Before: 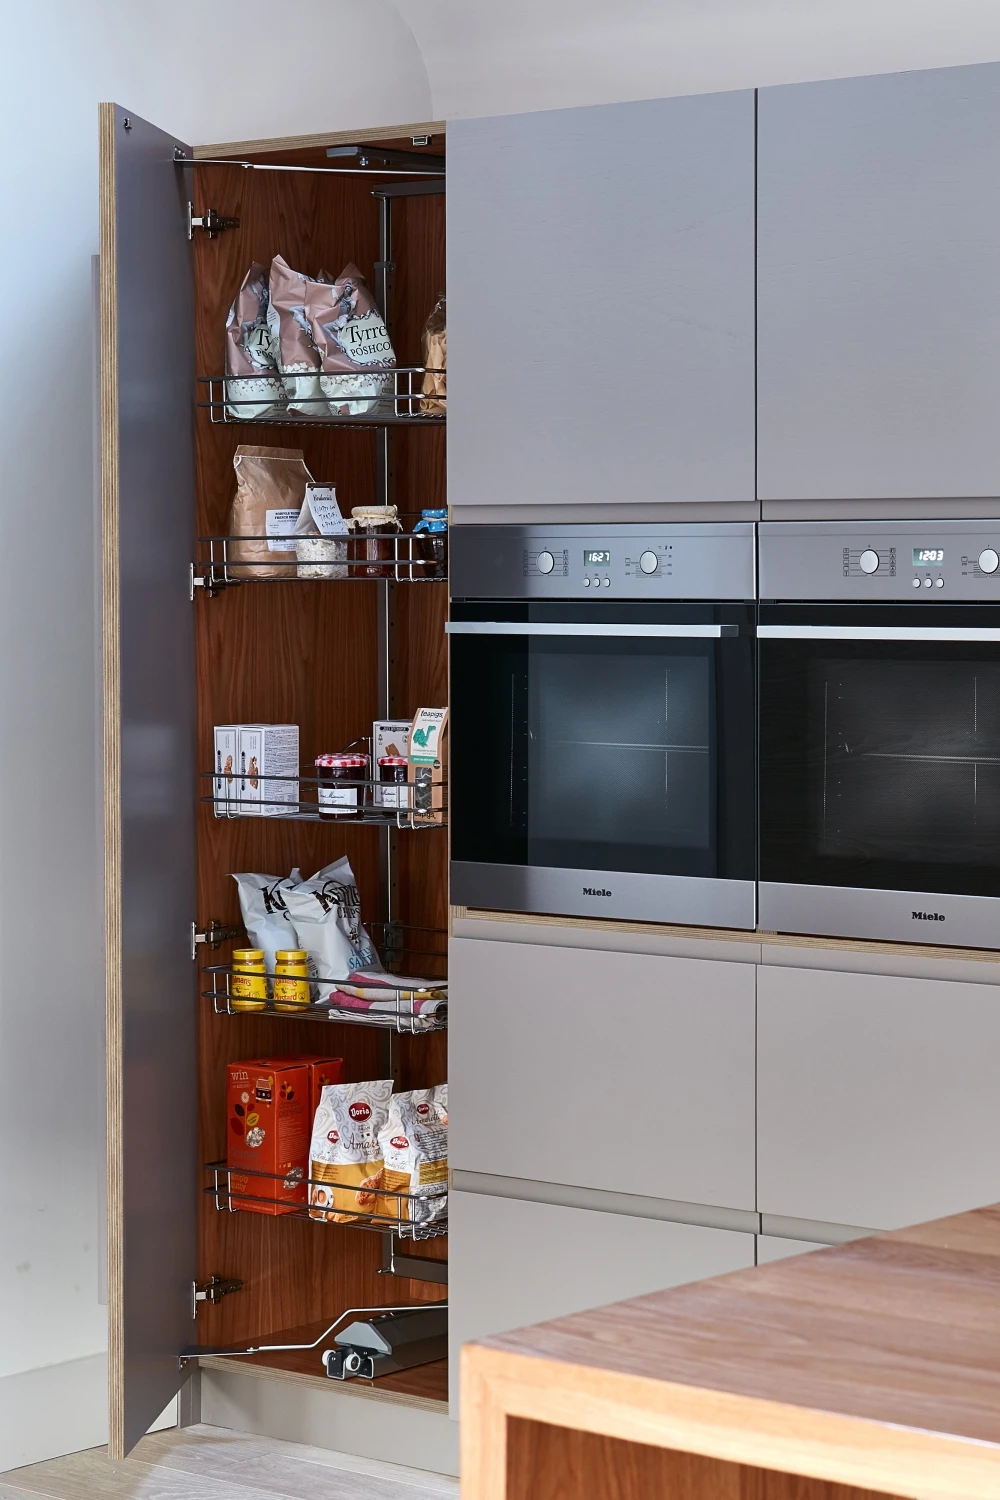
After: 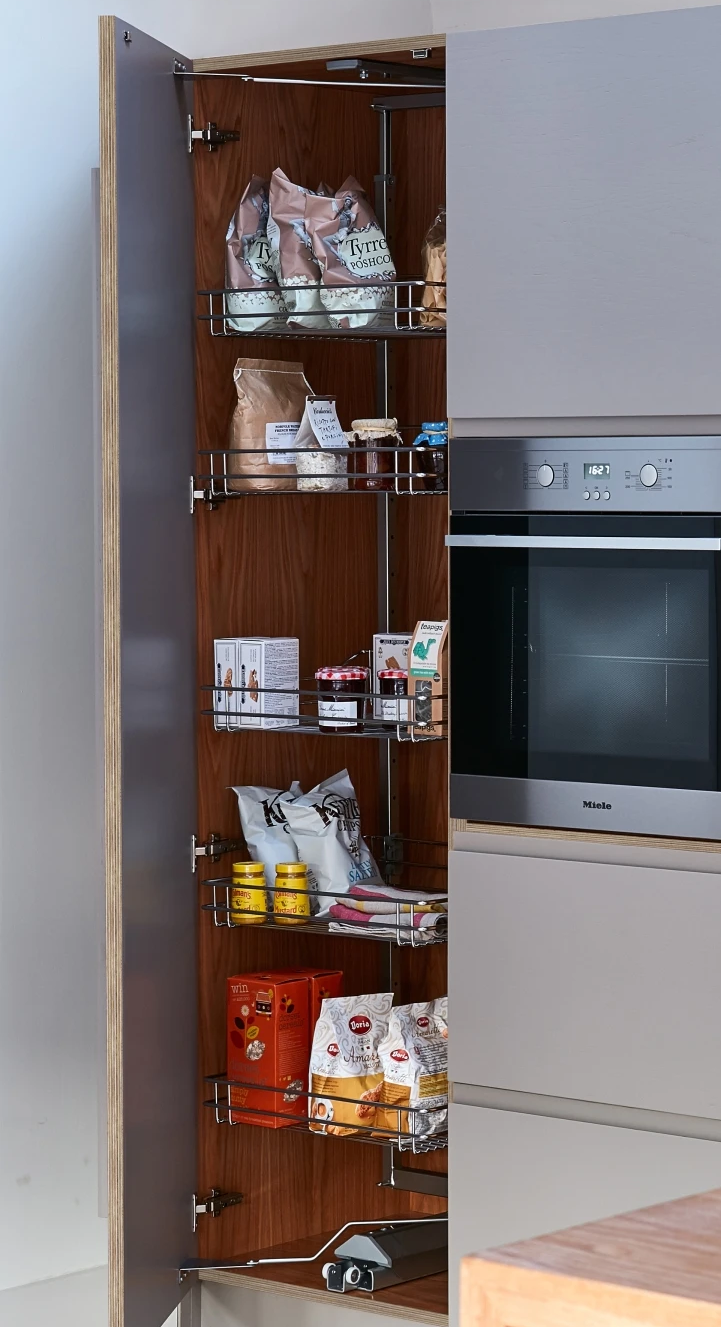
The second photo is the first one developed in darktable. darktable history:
crop: top 5.807%, right 27.851%, bottom 5.69%
